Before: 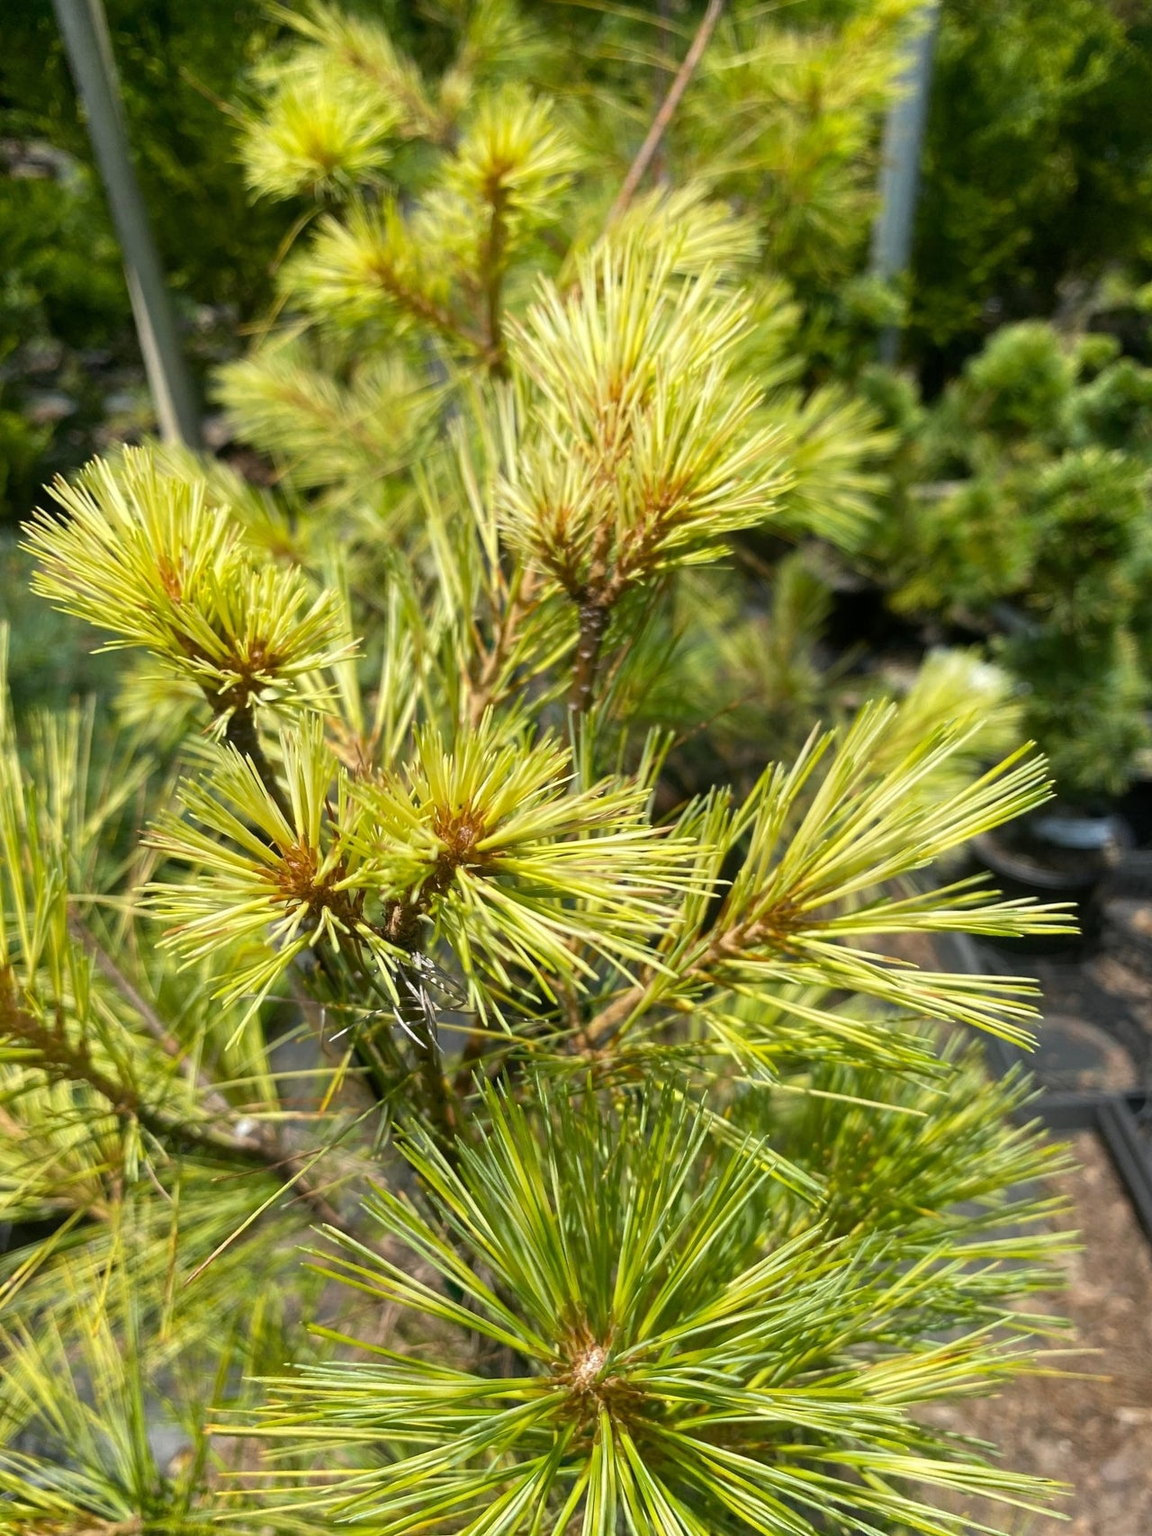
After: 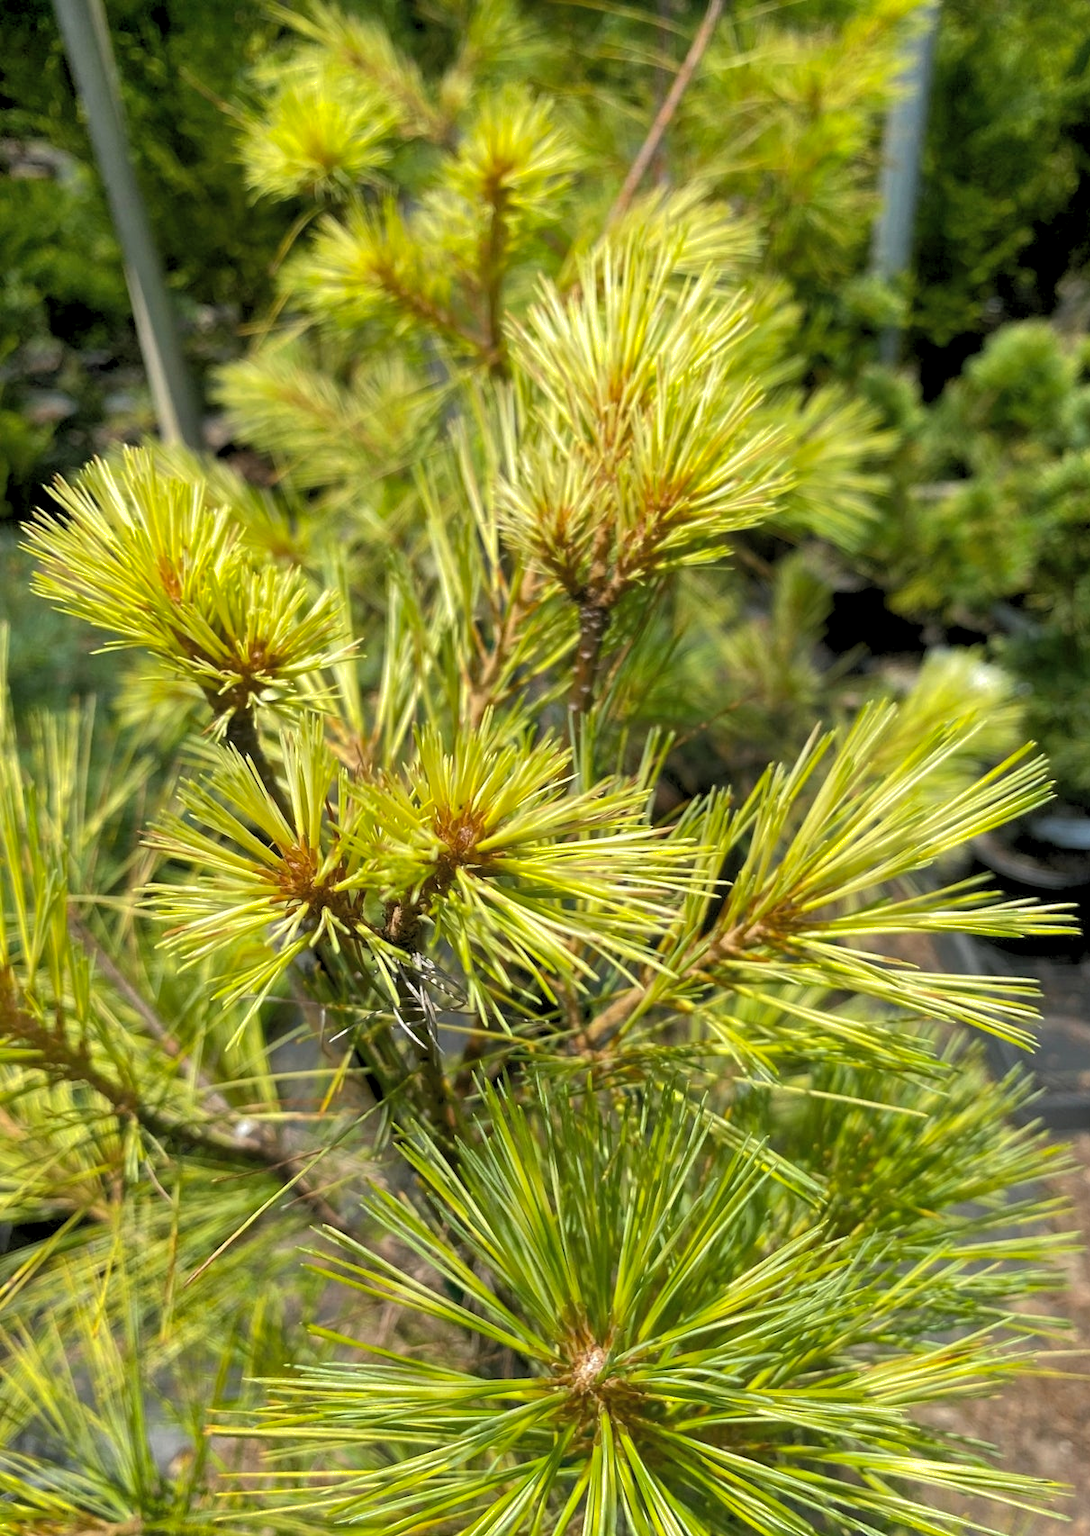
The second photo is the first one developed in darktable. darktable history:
levels: levels [0.073, 0.497, 0.972]
crop and rotate: left 0%, right 5.328%
shadows and highlights: on, module defaults
